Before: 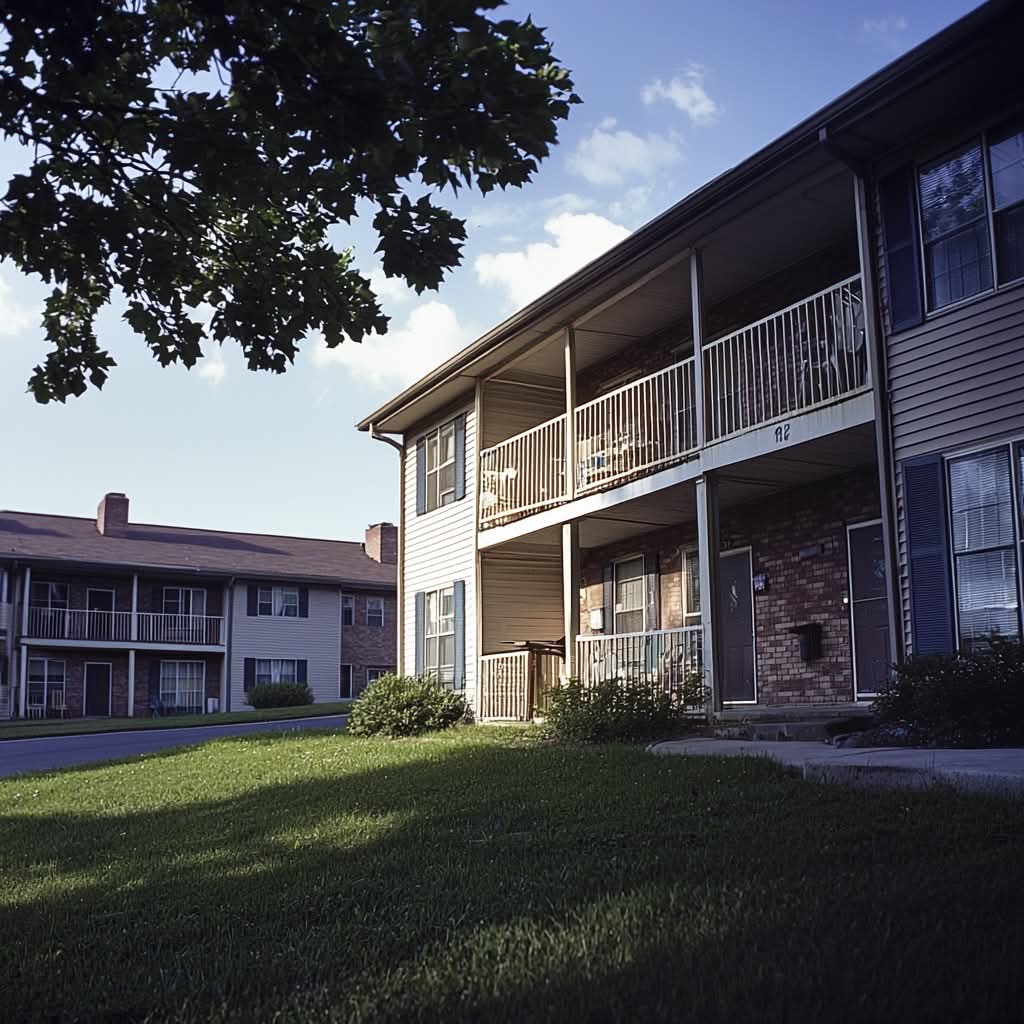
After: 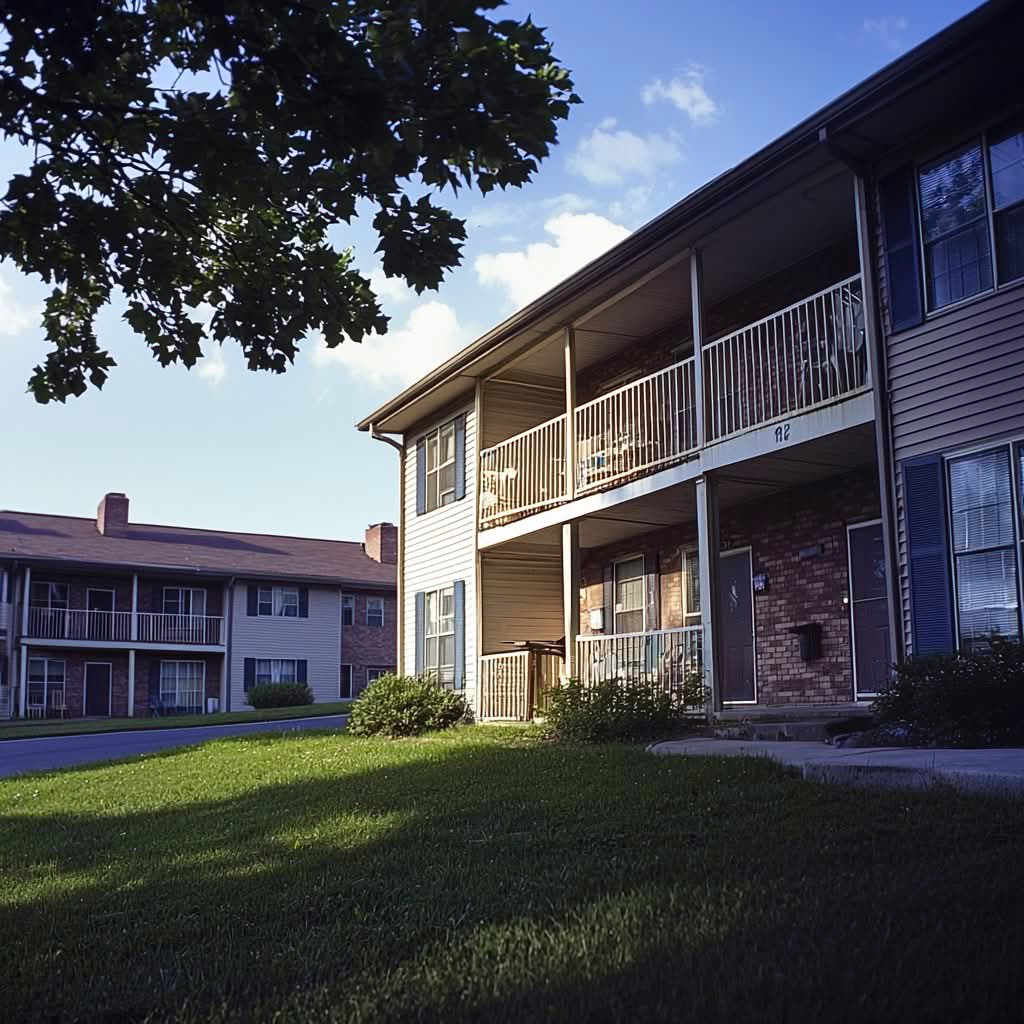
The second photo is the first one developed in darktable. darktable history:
color correction: highlights b* -0.062, saturation 1.31
